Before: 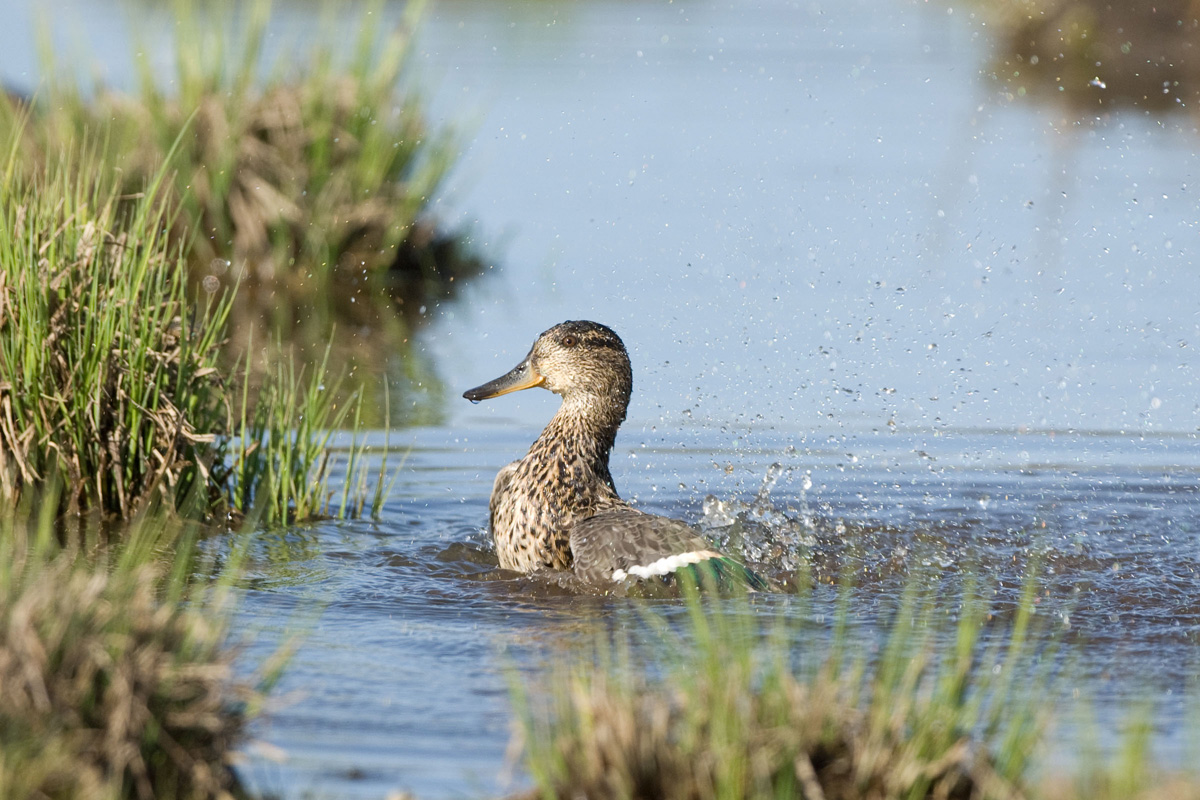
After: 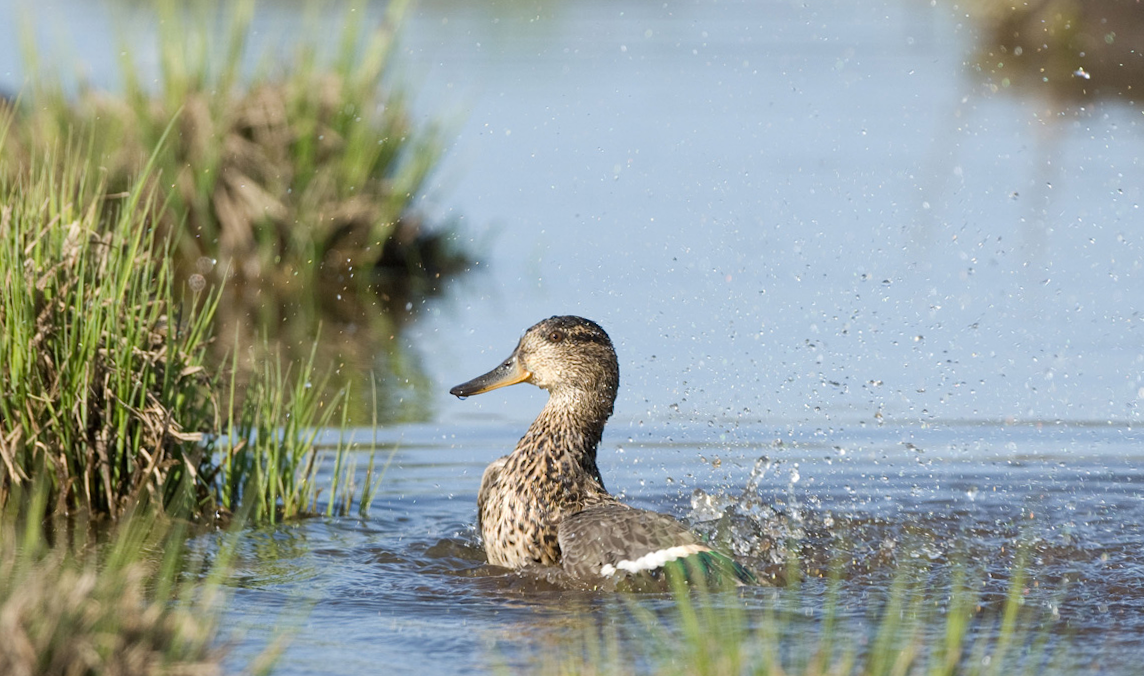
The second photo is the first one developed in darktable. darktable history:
crop and rotate: angle 0.522°, left 0.44%, right 2.849%, bottom 14.339%
